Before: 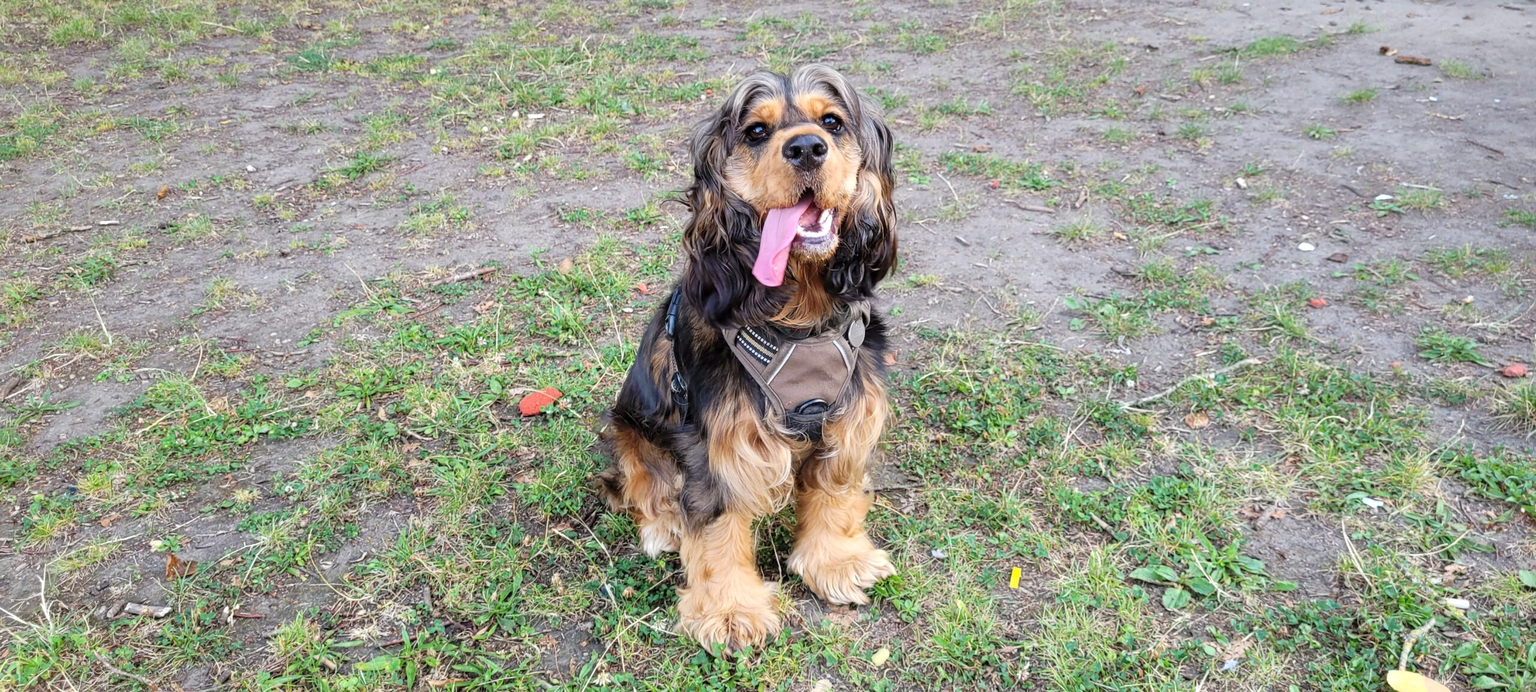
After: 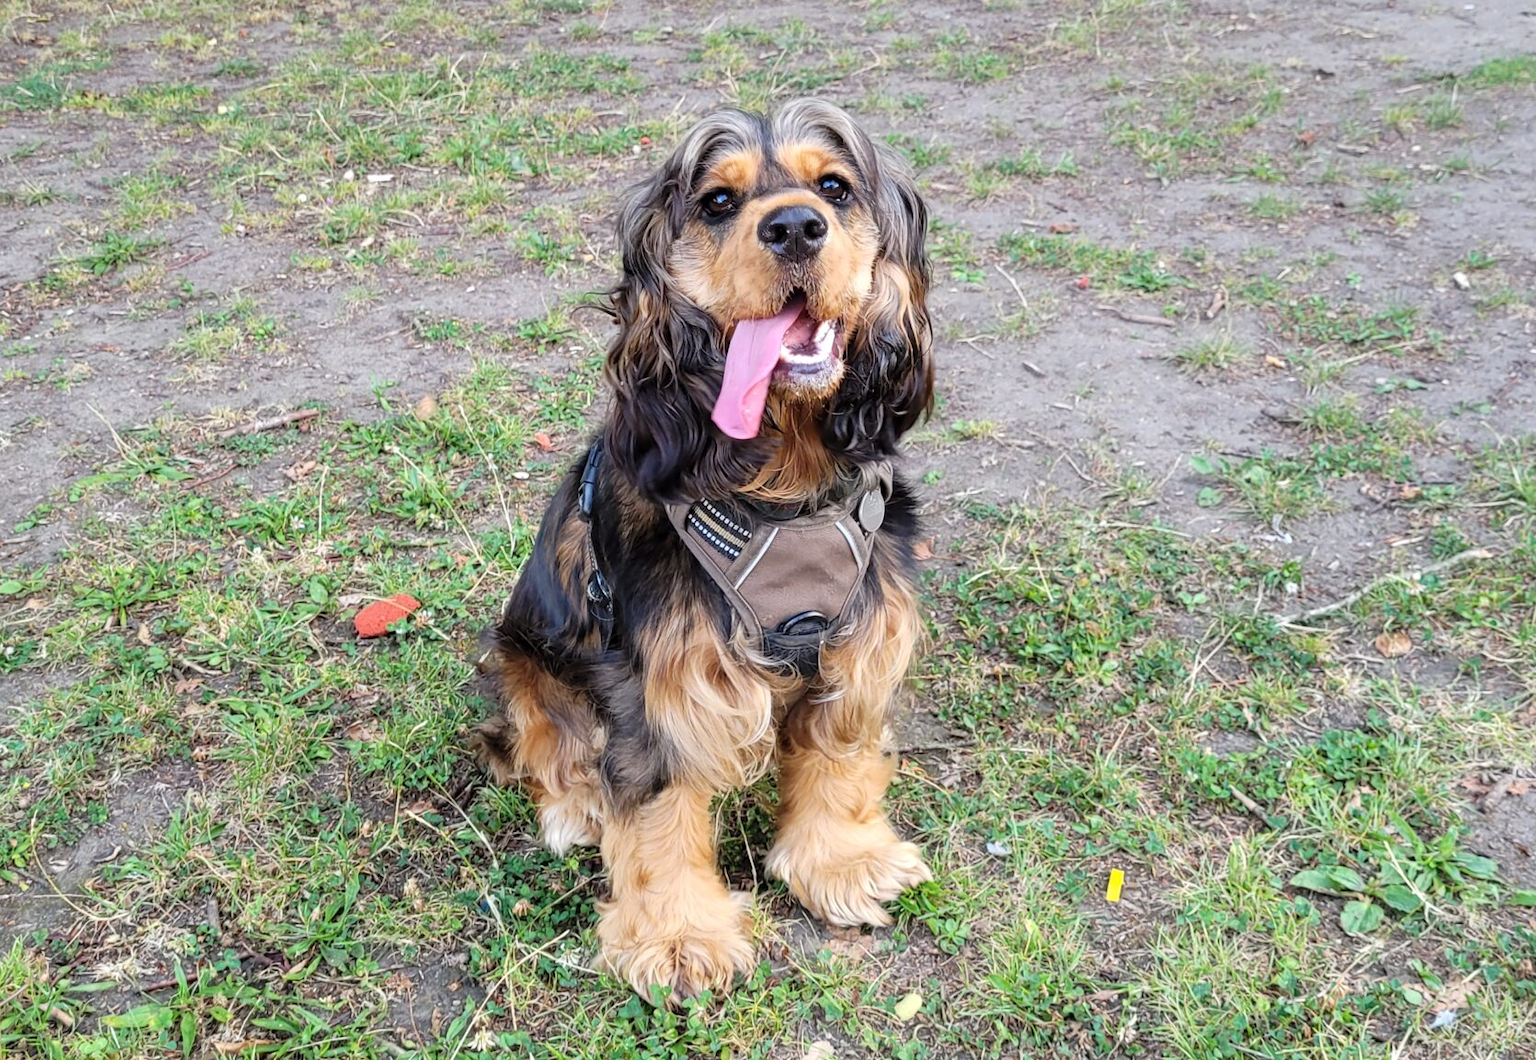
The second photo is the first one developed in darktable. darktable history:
crop and rotate: left 18.766%, right 15.997%
